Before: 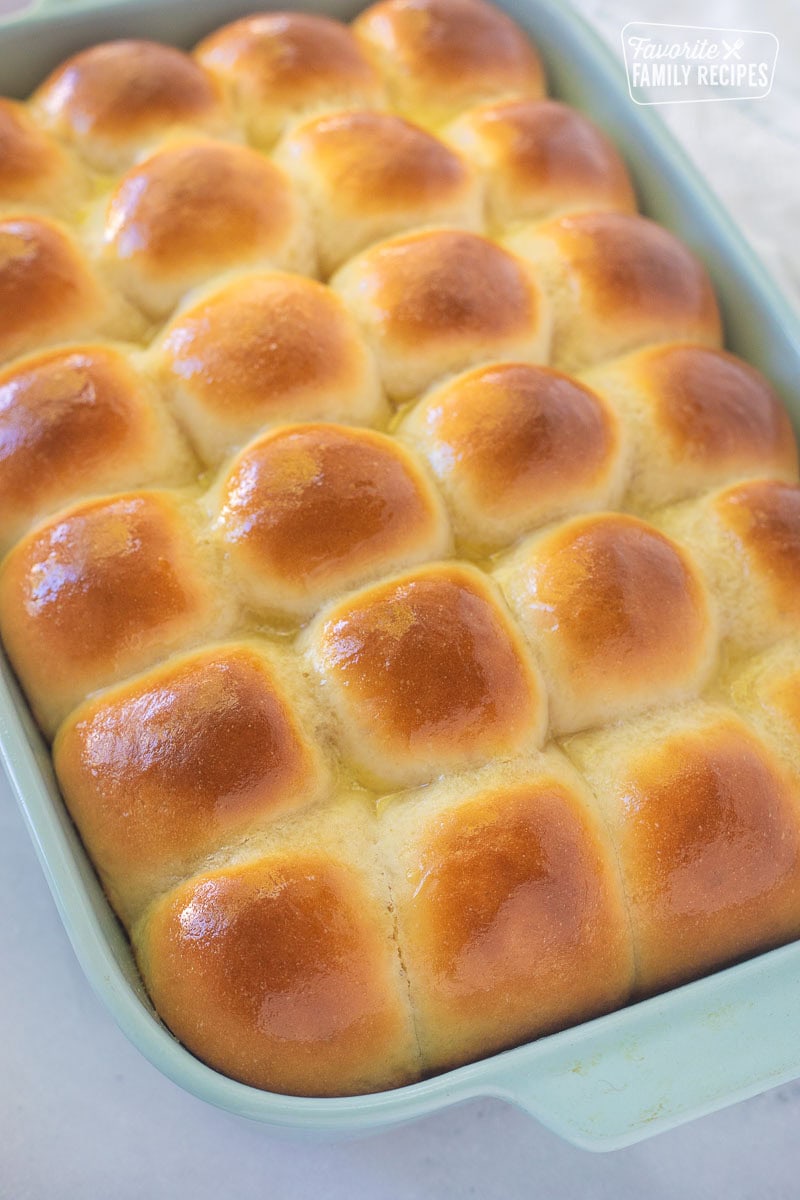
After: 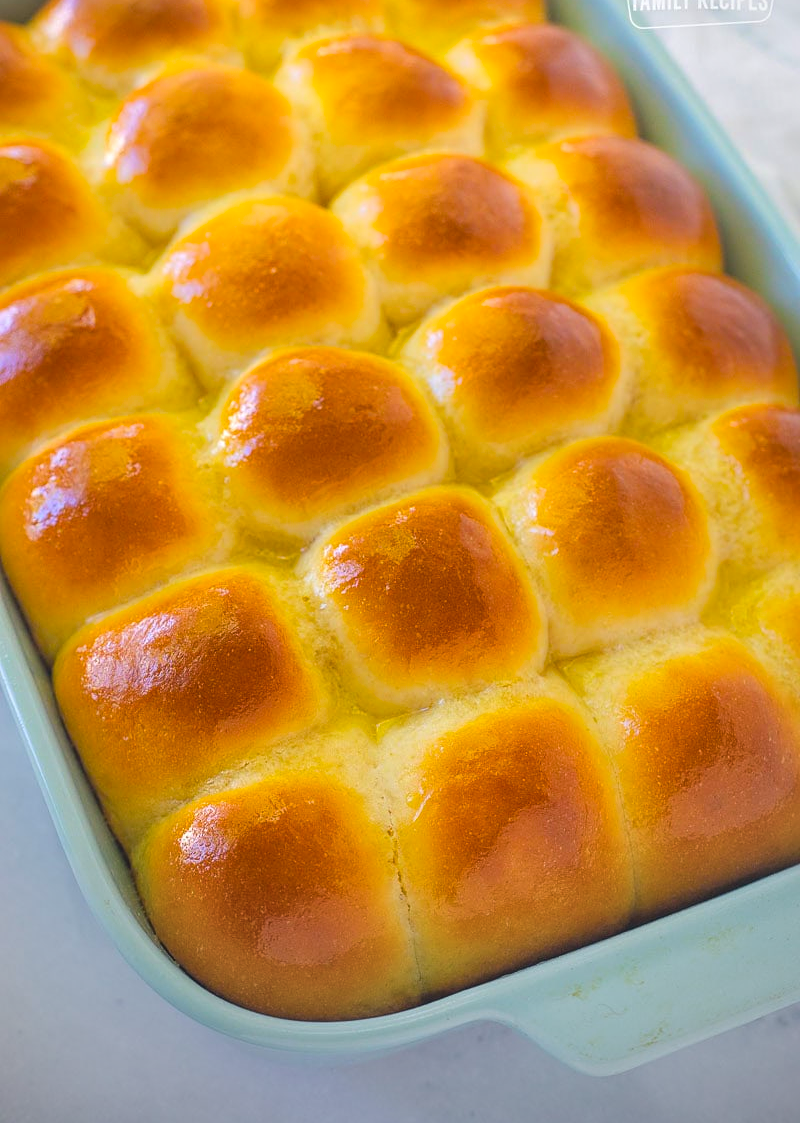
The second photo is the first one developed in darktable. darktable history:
crop and rotate: top 6.385%
sharpen: amount 0.21
vignetting: fall-off radius 83.12%, center (-0.065, -0.312), unbound false
color balance rgb: shadows lift › chroma 2.009%, shadows lift › hue 248.06°, global offset › luminance 0.484%, global offset › hue 170.1°, linear chroma grading › global chroma 18.666%, perceptual saturation grading › global saturation 31.121%
